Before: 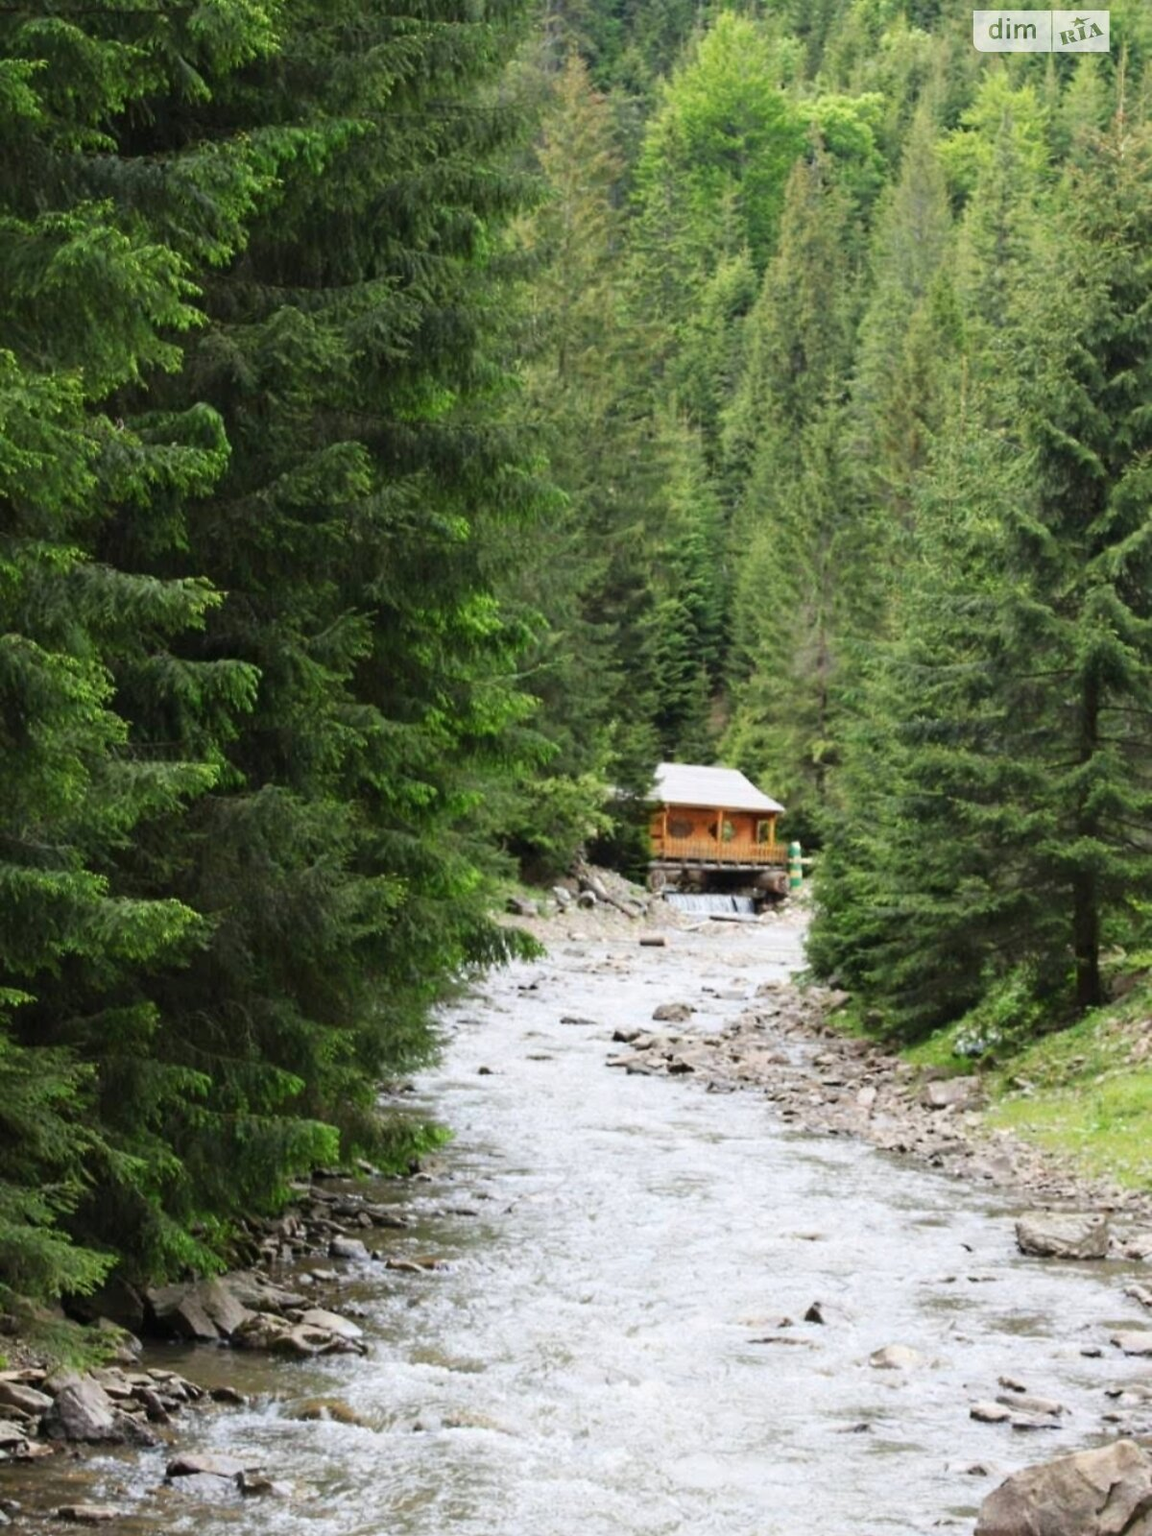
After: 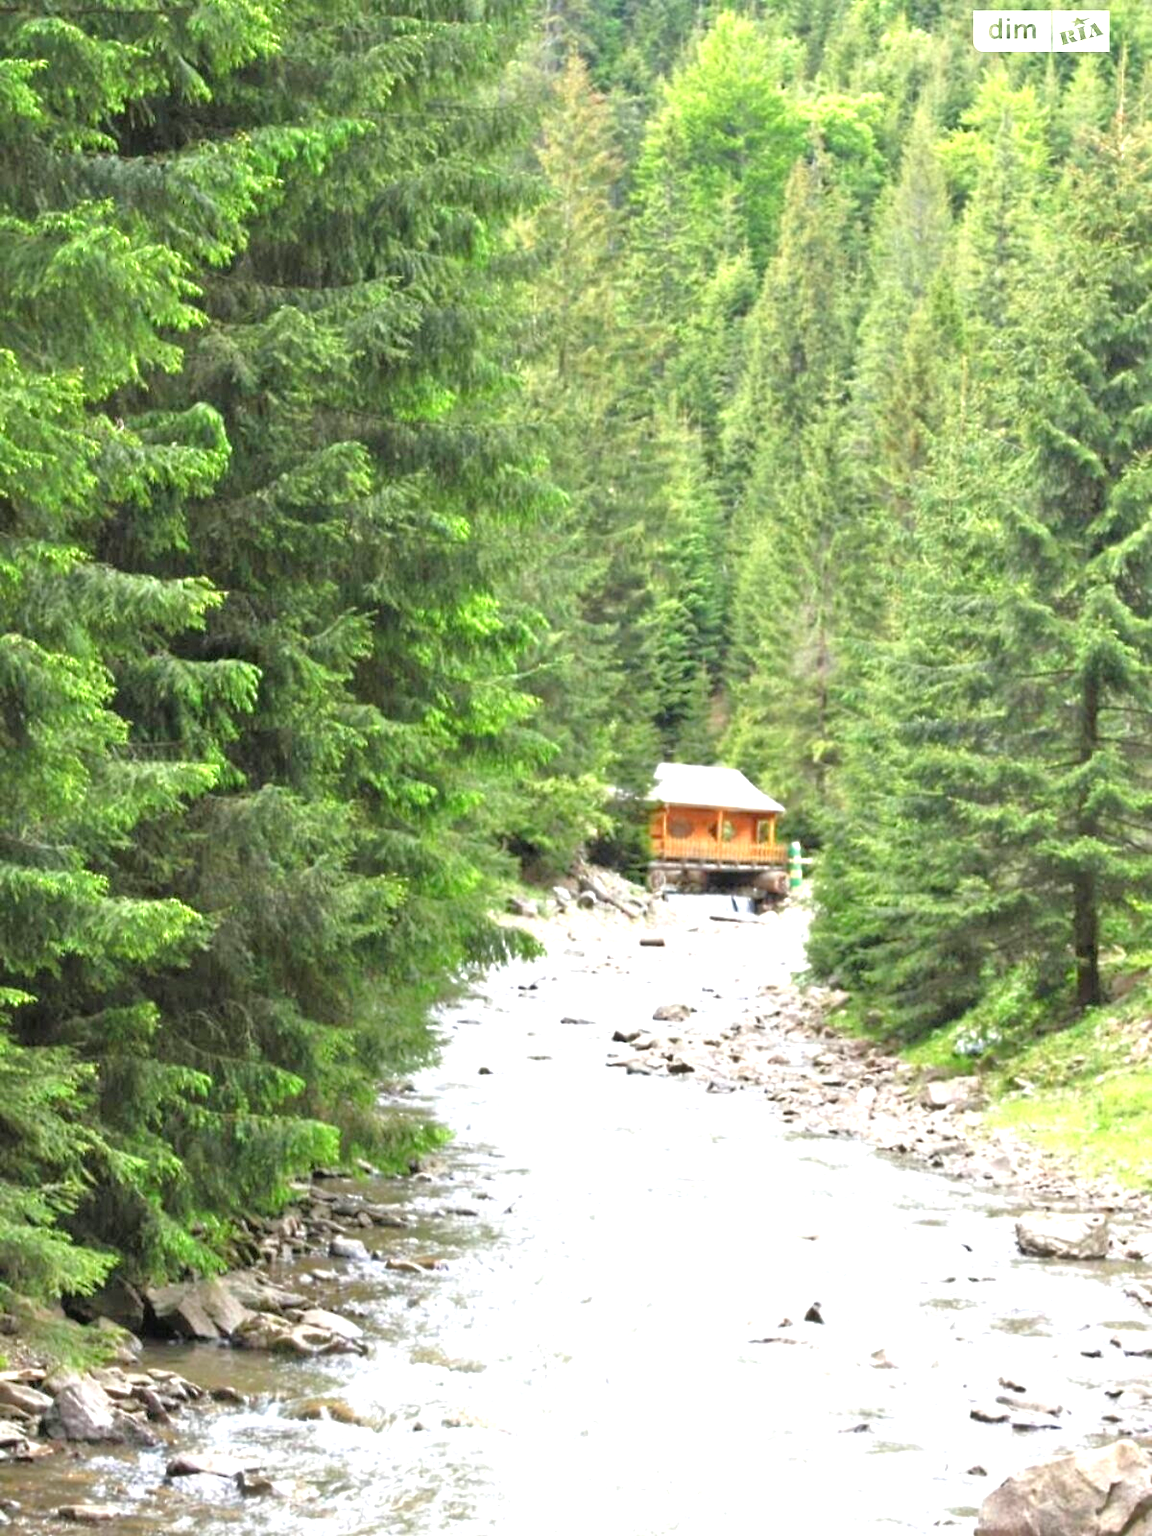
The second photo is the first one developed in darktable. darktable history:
tone equalizer: -7 EV 0.15 EV, -6 EV 0.6 EV, -5 EV 1.15 EV, -4 EV 1.33 EV, -3 EV 1.15 EV, -2 EV 0.6 EV, -1 EV 0.15 EV, mask exposure compensation -0.5 EV
exposure: black level correction 0, exposure 1 EV, compensate highlight preservation false
